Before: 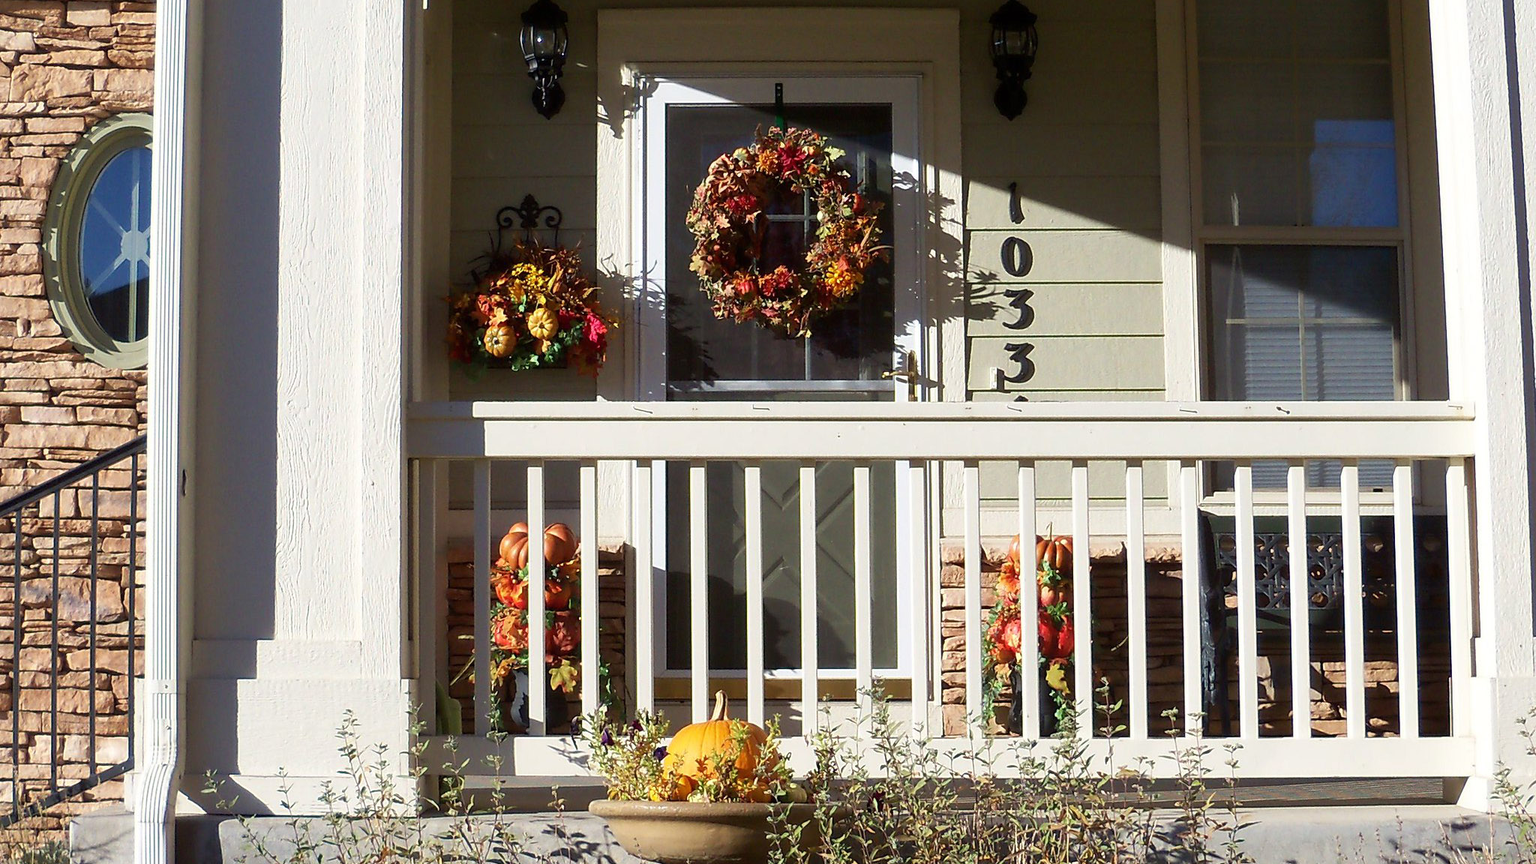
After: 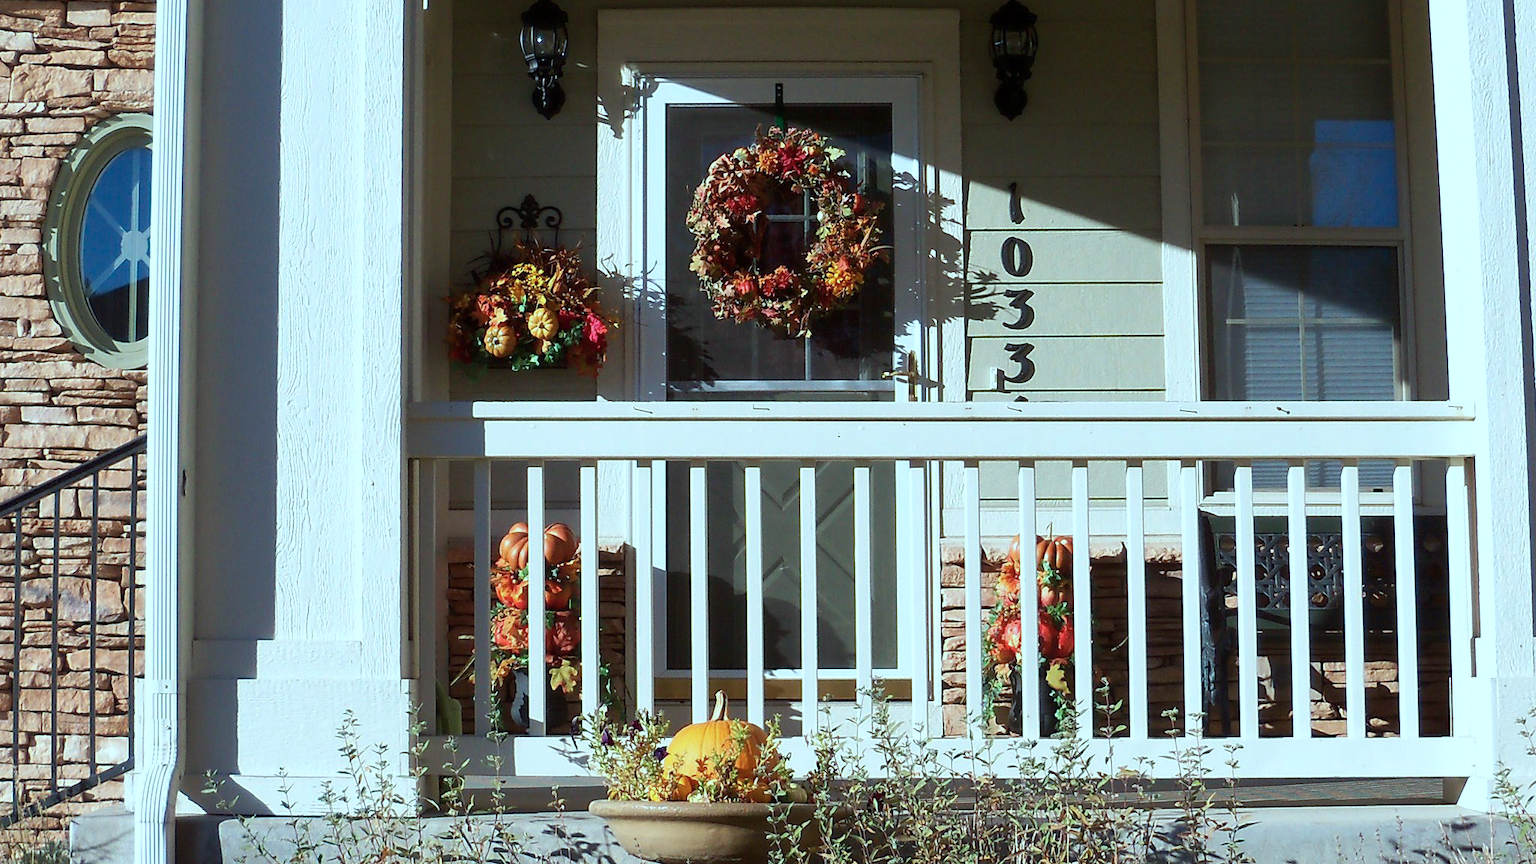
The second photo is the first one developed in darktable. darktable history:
color correction: highlights a* -11.56, highlights b* -14.82
tone equalizer: edges refinement/feathering 500, mask exposure compensation -1.57 EV, preserve details no
